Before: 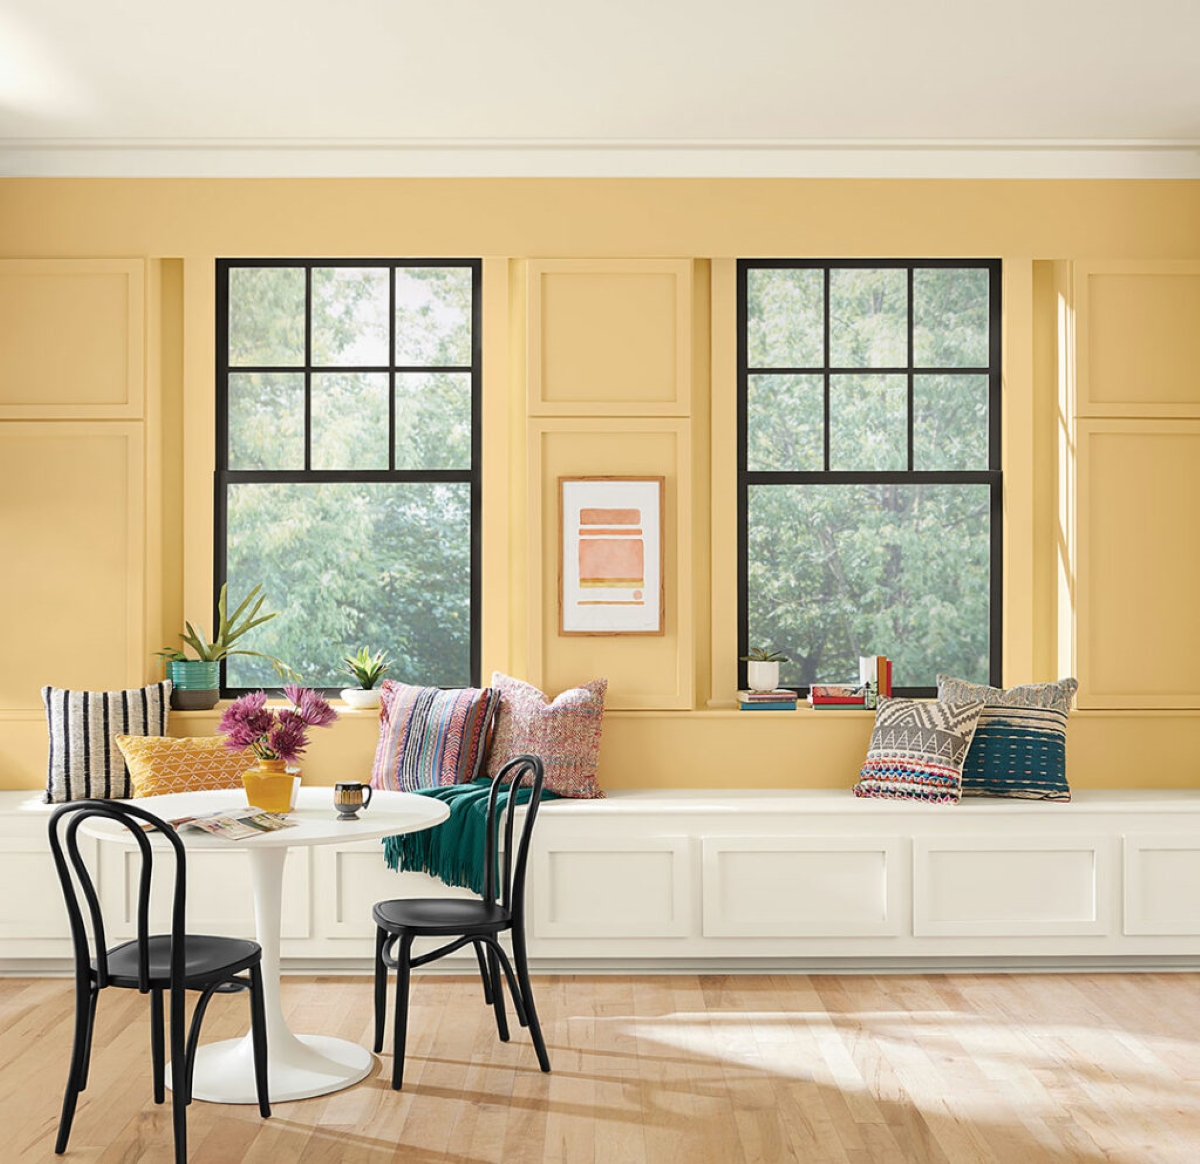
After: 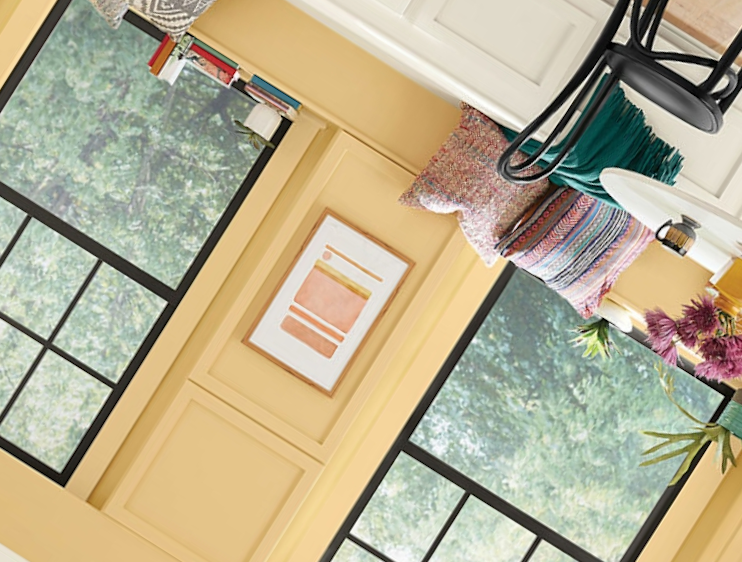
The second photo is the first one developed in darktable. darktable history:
crop and rotate: angle 147.8°, left 9.106%, top 15.607%, right 4.567%, bottom 16.985%
